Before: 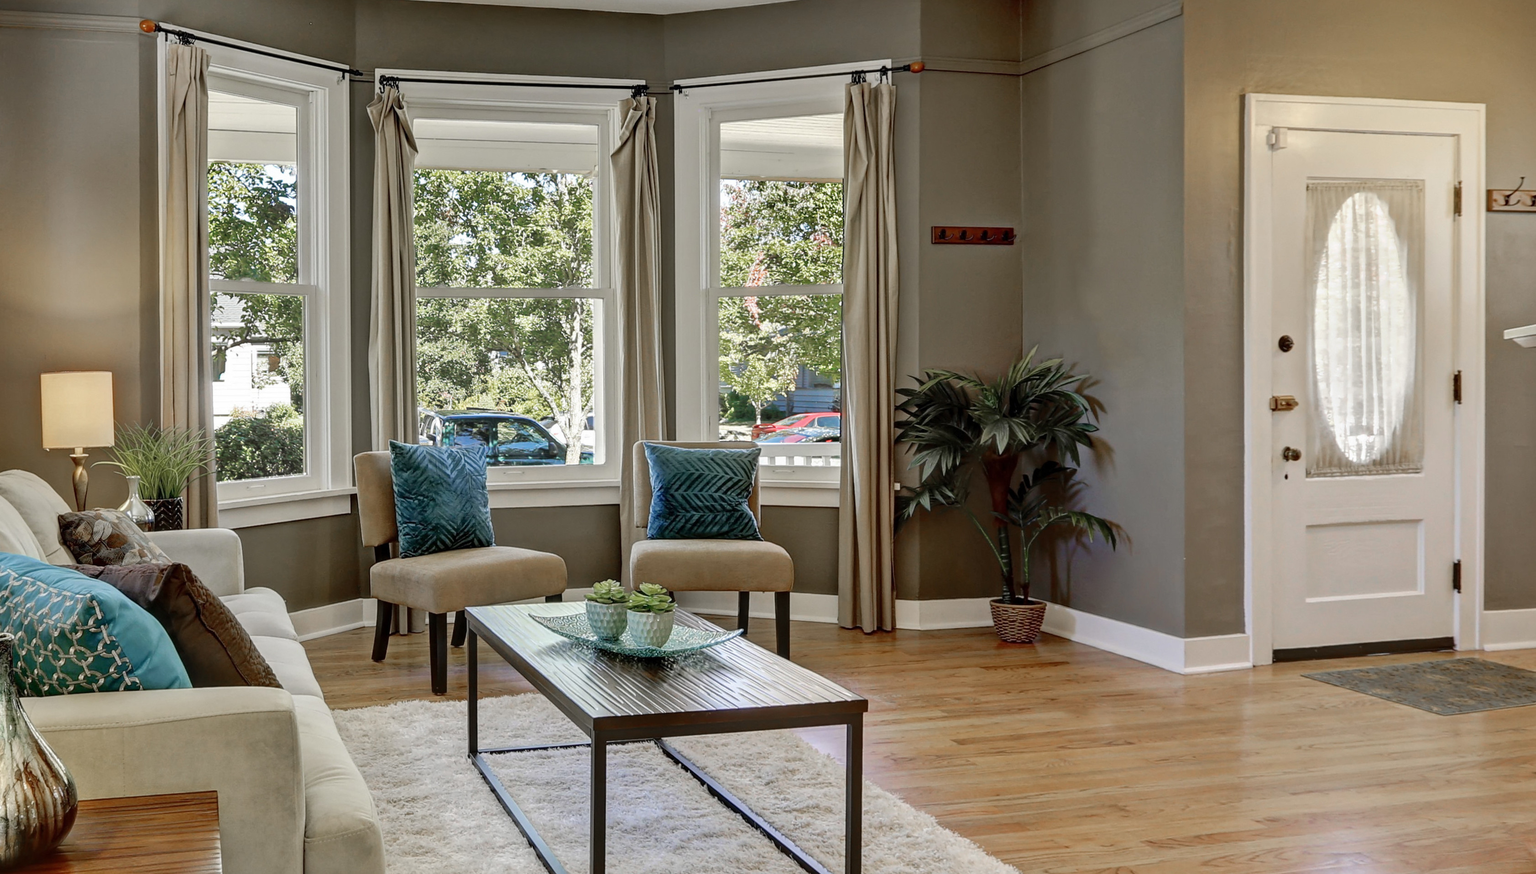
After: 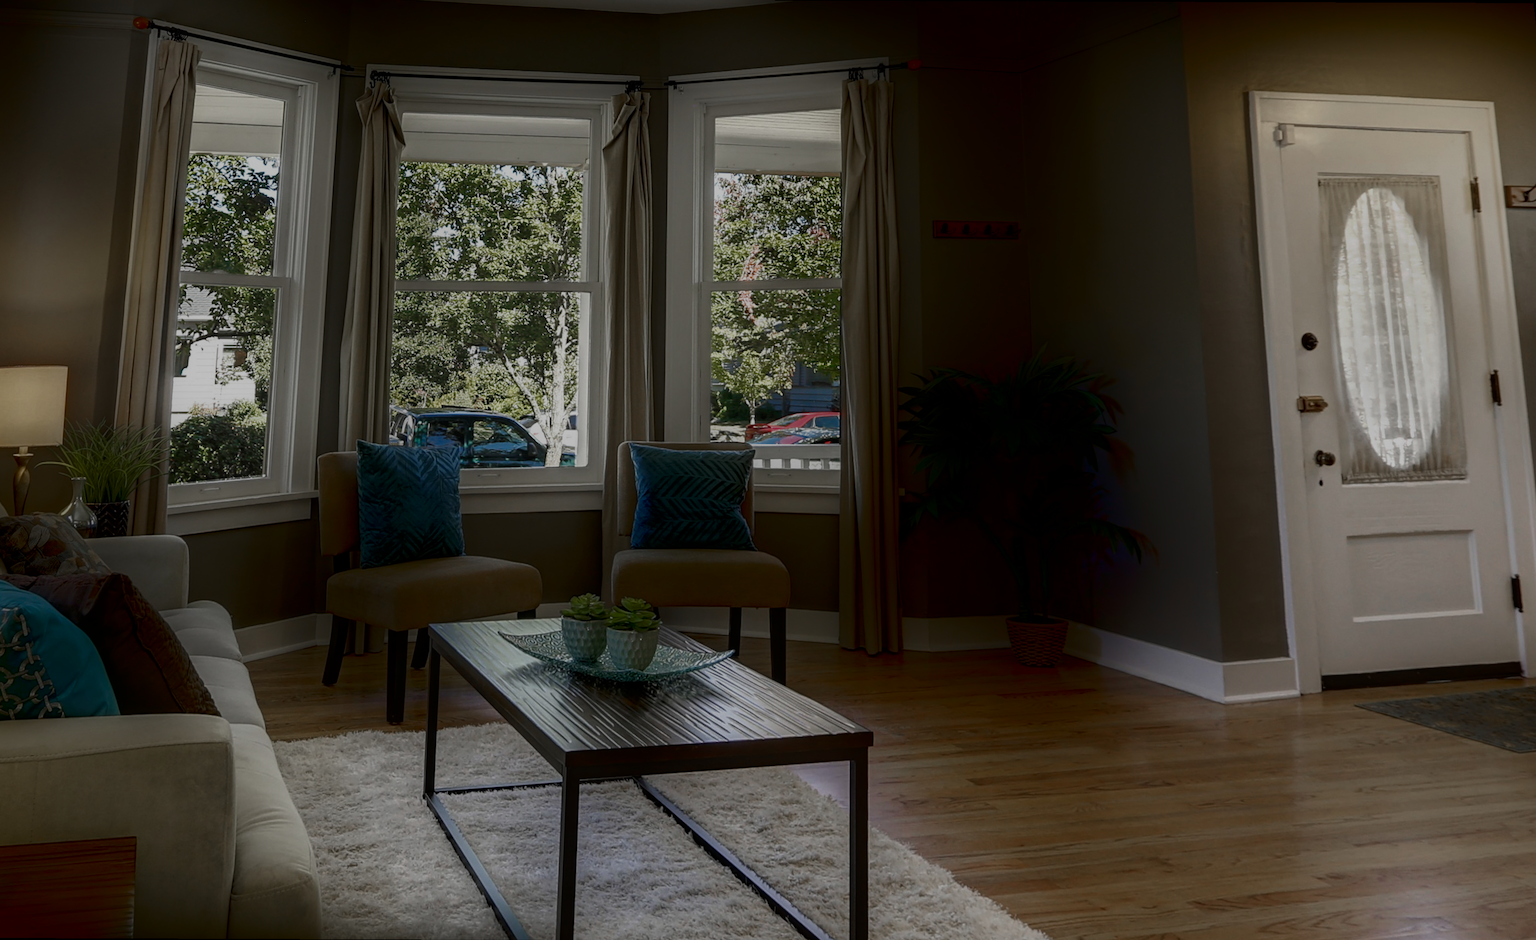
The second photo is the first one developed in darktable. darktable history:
shadows and highlights: shadows -88.03, highlights -35.45, shadows color adjustment 99.15%, highlights color adjustment 0%, soften with gaussian
exposure: exposure -1.468 EV, compensate highlight preservation false
tone equalizer: -8 EV -0.75 EV, -7 EV -0.7 EV, -6 EV -0.6 EV, -5 EV -0.4 EV, -3 EV 0.4 EV, -2 EV 0.6 EV, -1 EV 0.7 EV, +0 EV 0.75 EV, edges refinement/feathering 500, mask exposure compensation -1.57 EV, preserve details no
rotate and perspective: rotation 0.215°, lens shift (vertical) -0.139, crop left 0.069, crop right 0.939, crop top 0.002, crop bottom 0.996
